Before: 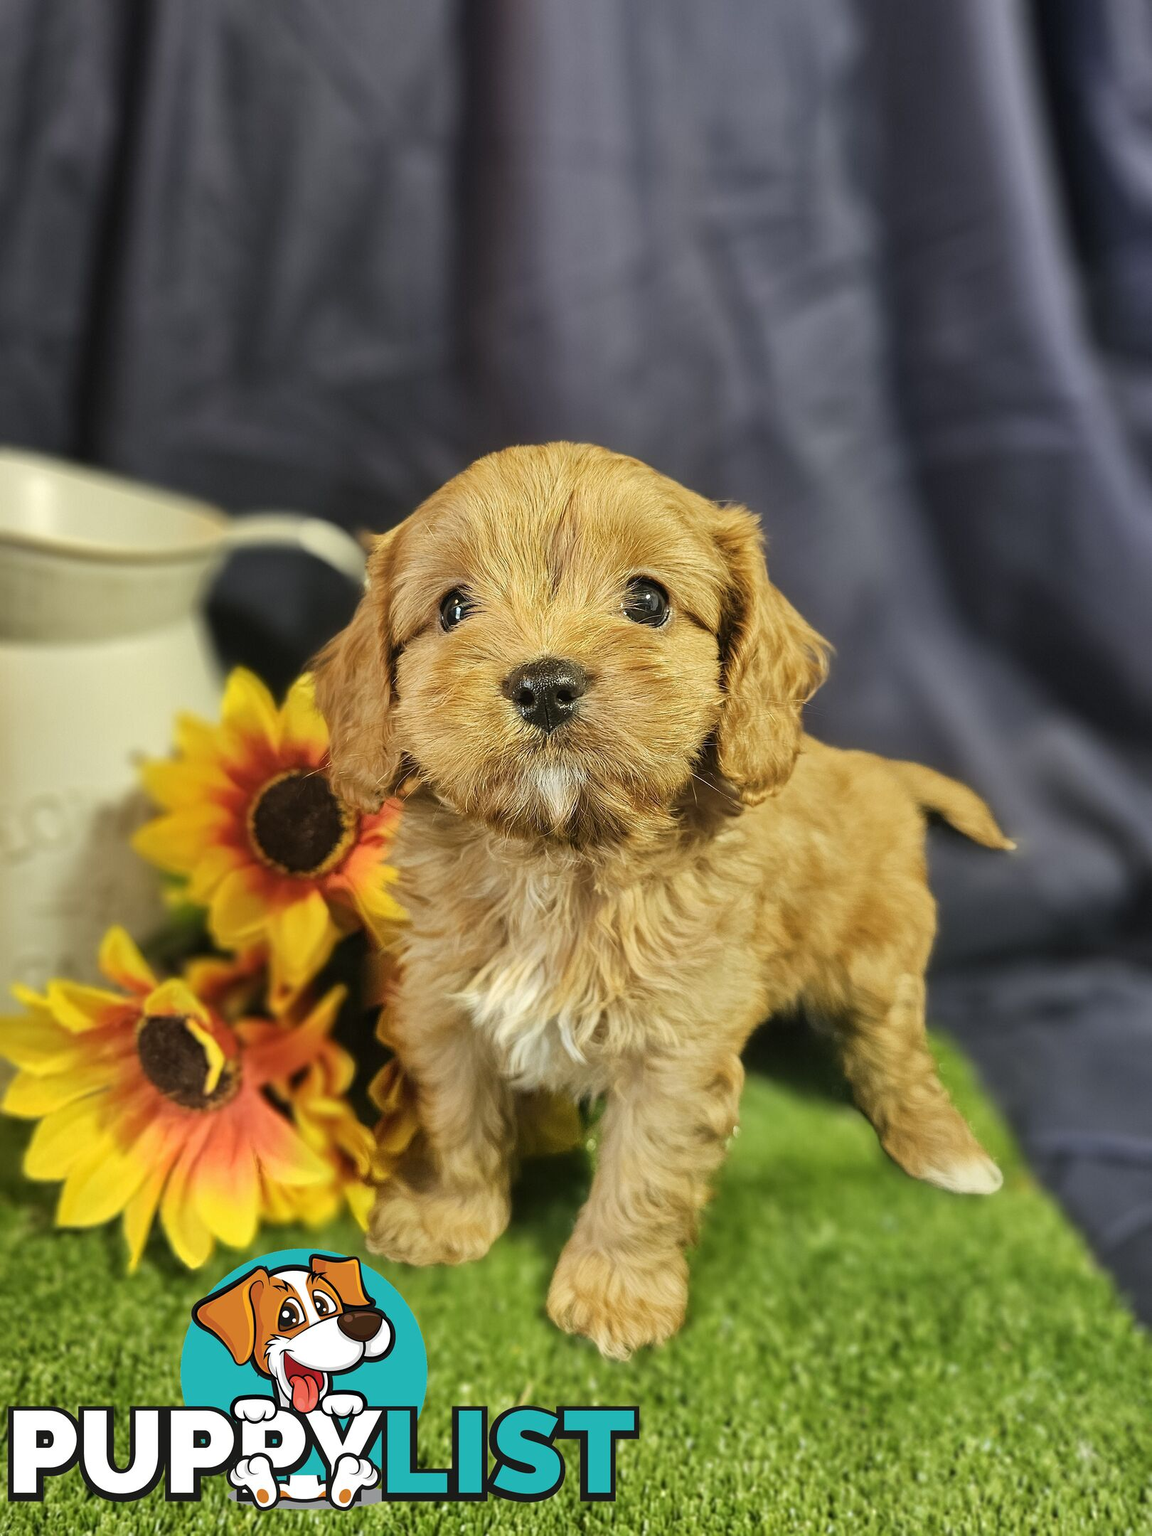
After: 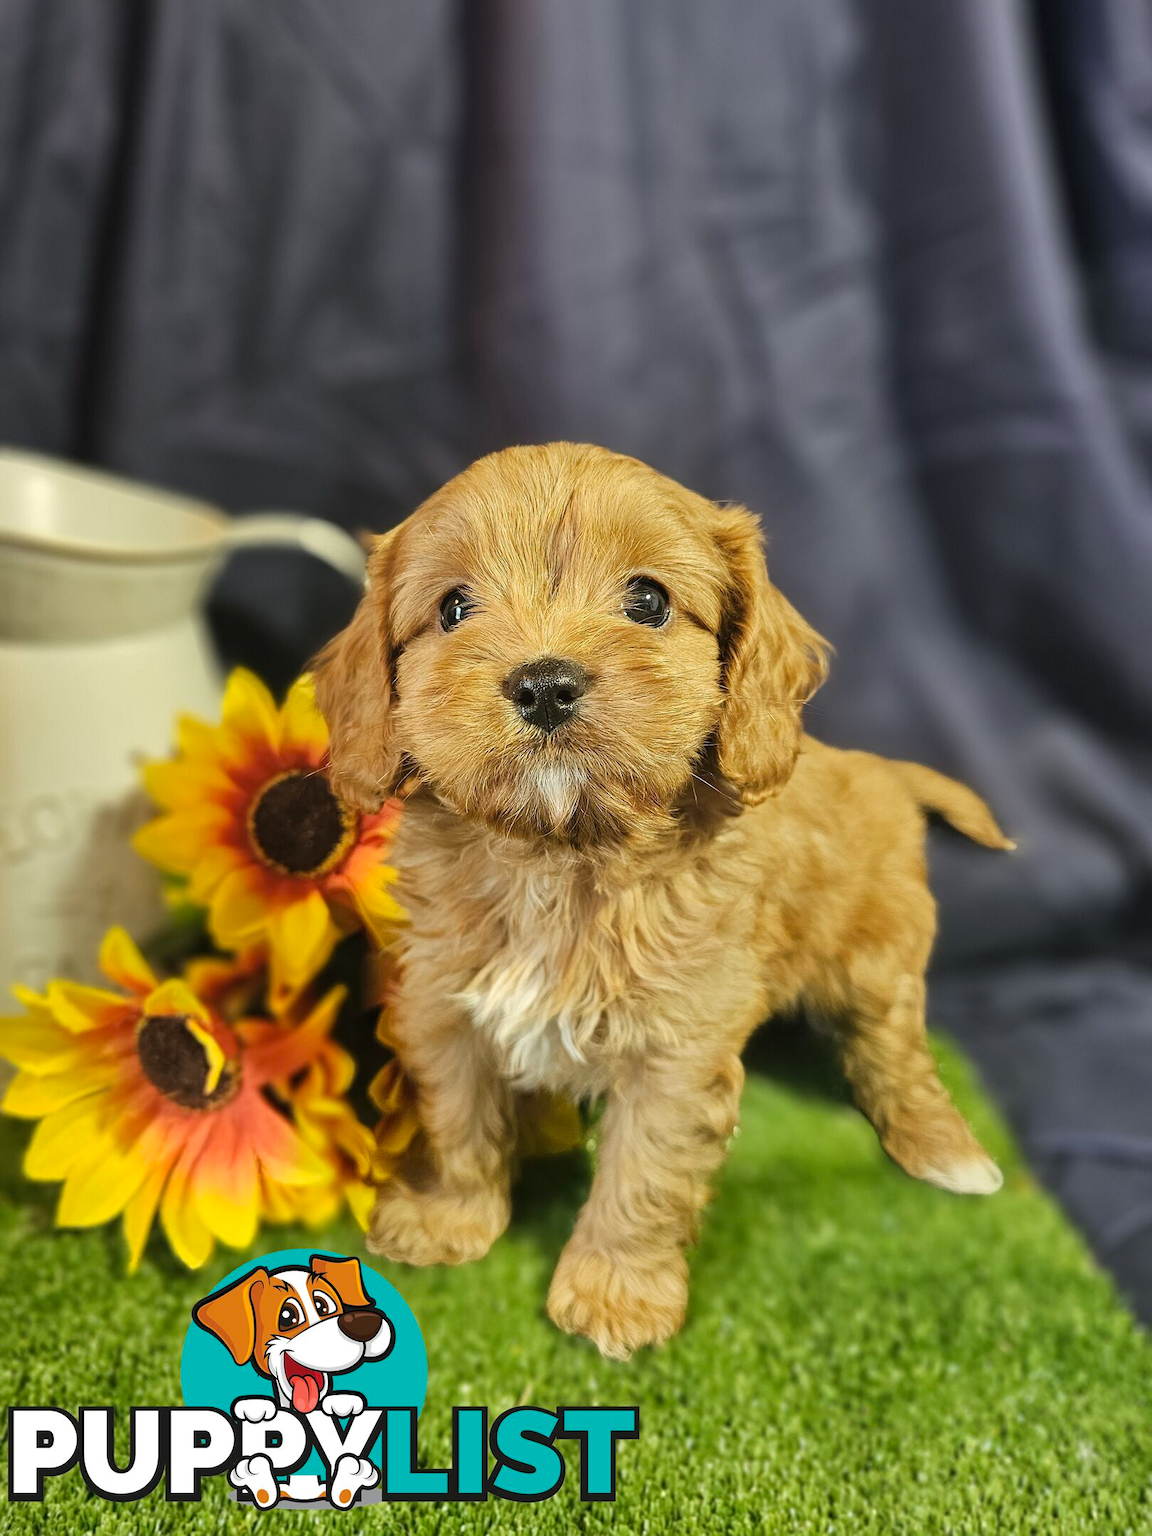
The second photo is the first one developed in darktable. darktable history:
contrast brightness saturation: saturation -0.081
